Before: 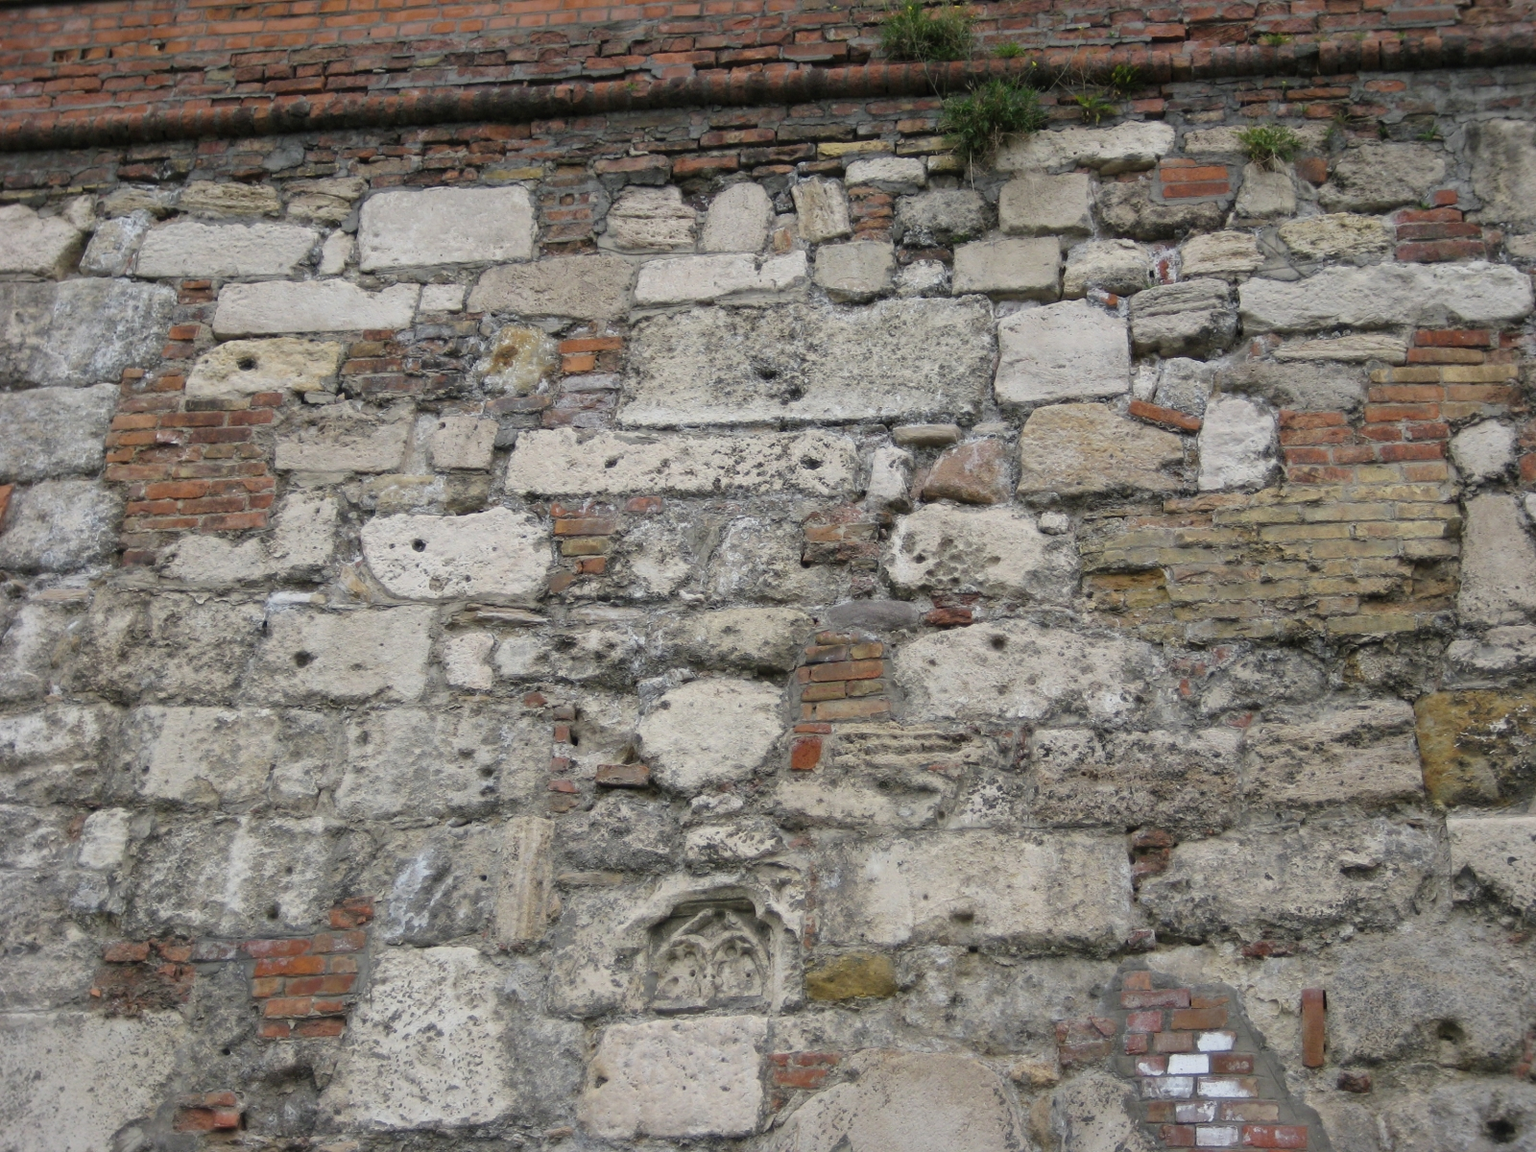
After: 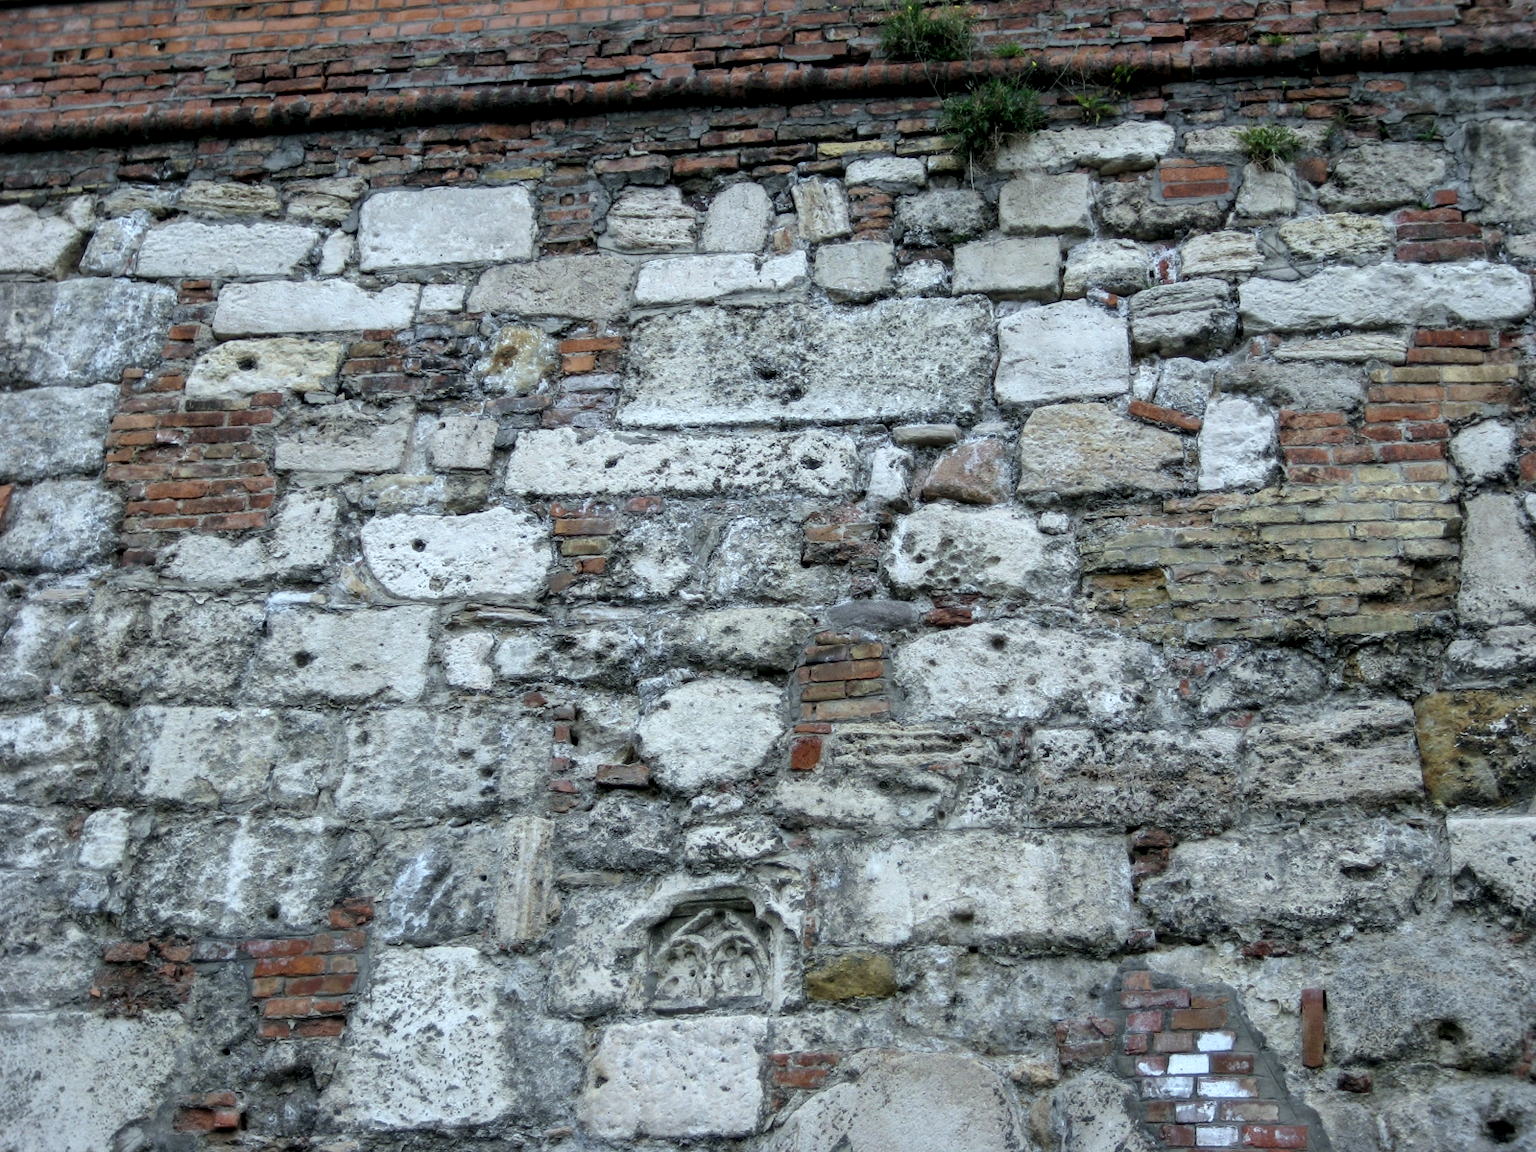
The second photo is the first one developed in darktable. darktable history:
local contrast: detail 160%
color calibration: illuminant F (fluorescent), F source F9 (Cool White Deluxe 4150 K) – high CRI, x 0.374, y 0.373, temperature 4158.34 K
